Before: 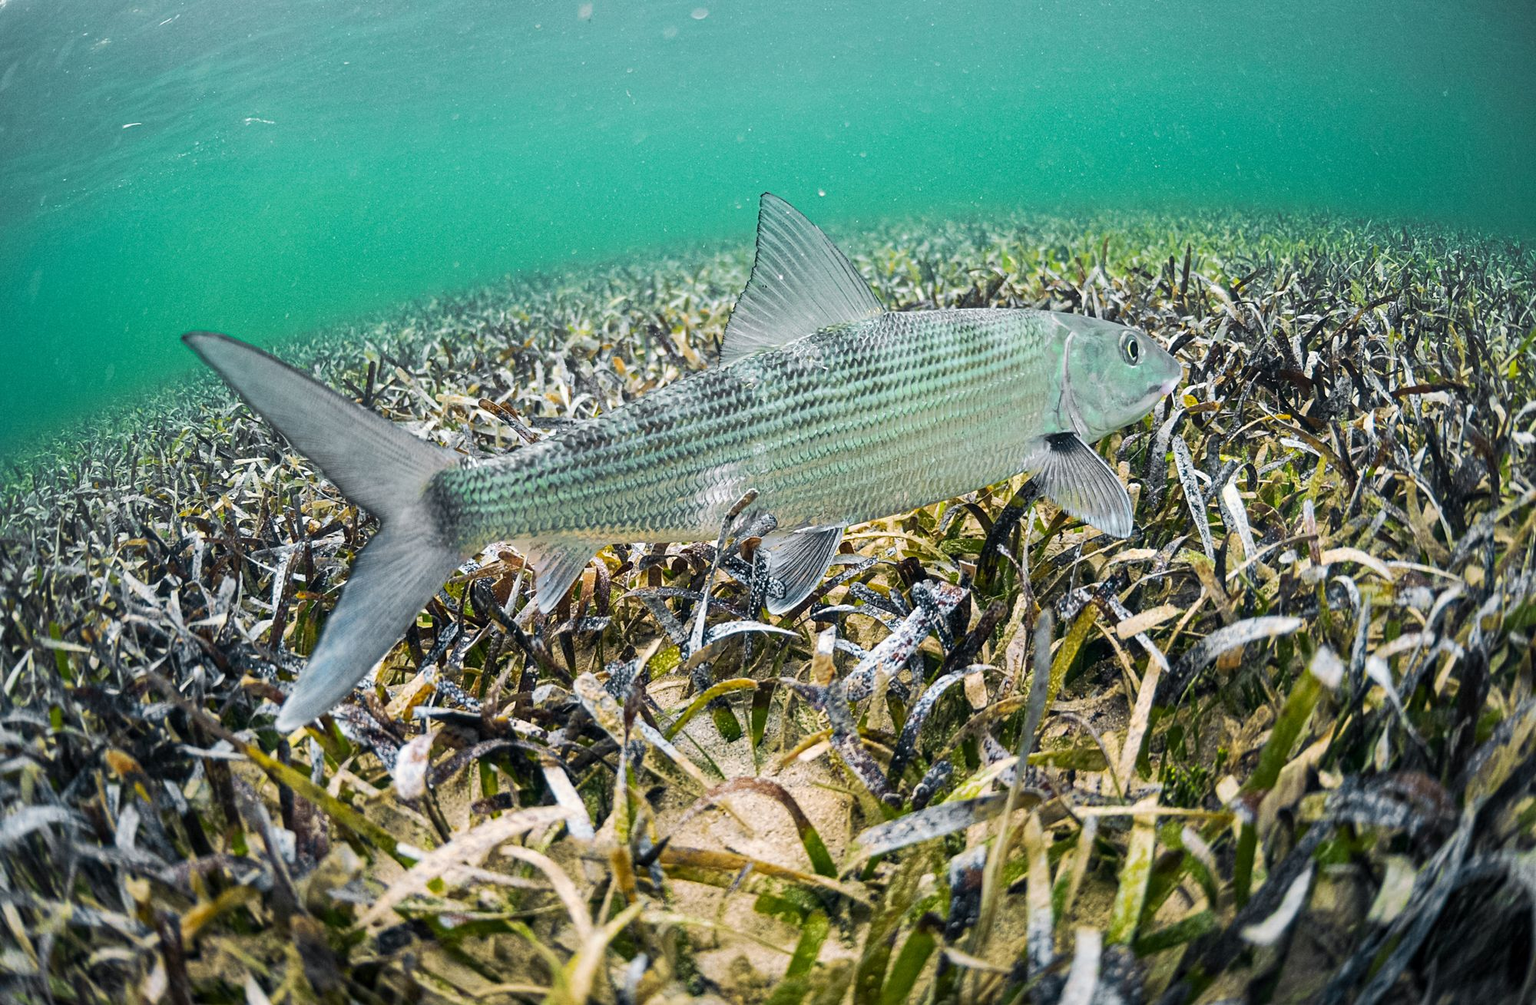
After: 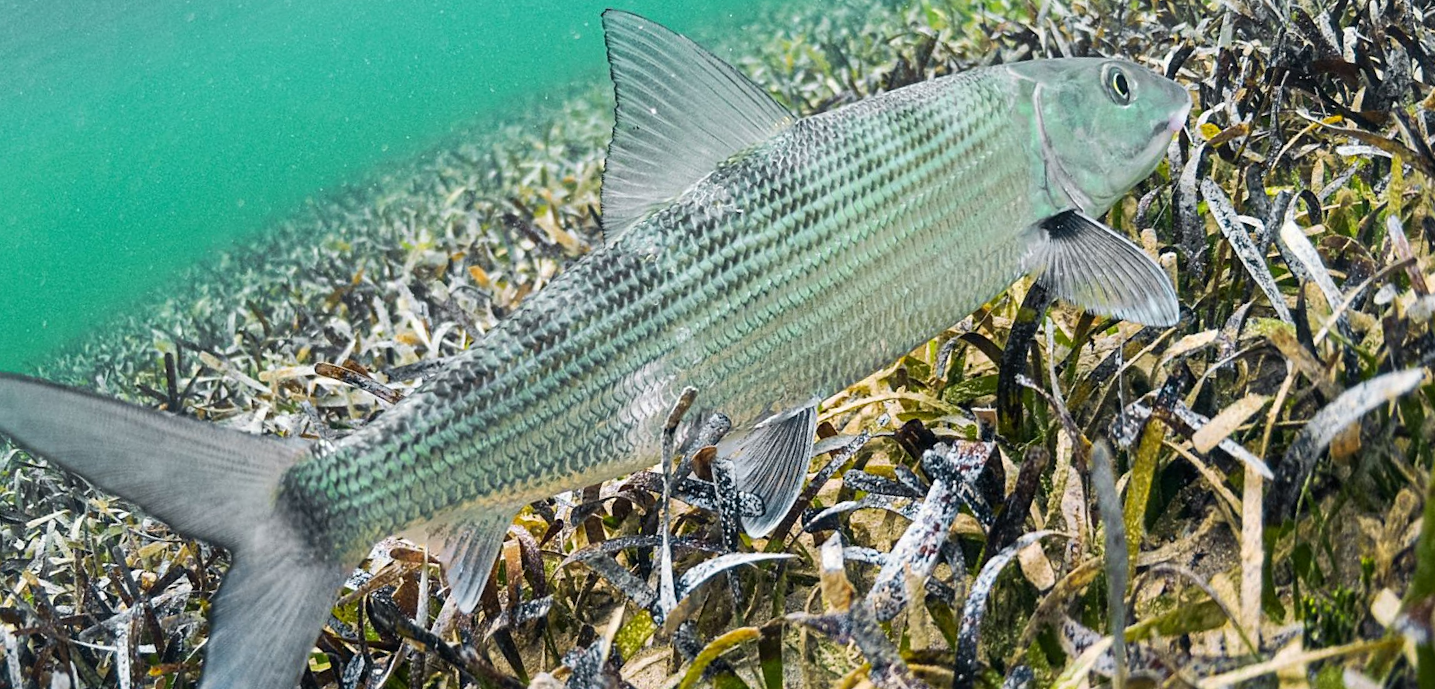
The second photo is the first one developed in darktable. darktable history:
tone equalizer: -8 EV 0.06 EV, smoothing diameter 25%, edges refinement/feathering 10, preserve details guided filter
rotate and perspective: rotation -14.8°, crop left 0.1, crop right 0.903, crop top 0.25, crop bottom 0.748
crop and rotate: left 10.77%, top 5.1%, right 10.41%, bottom 16.76%
